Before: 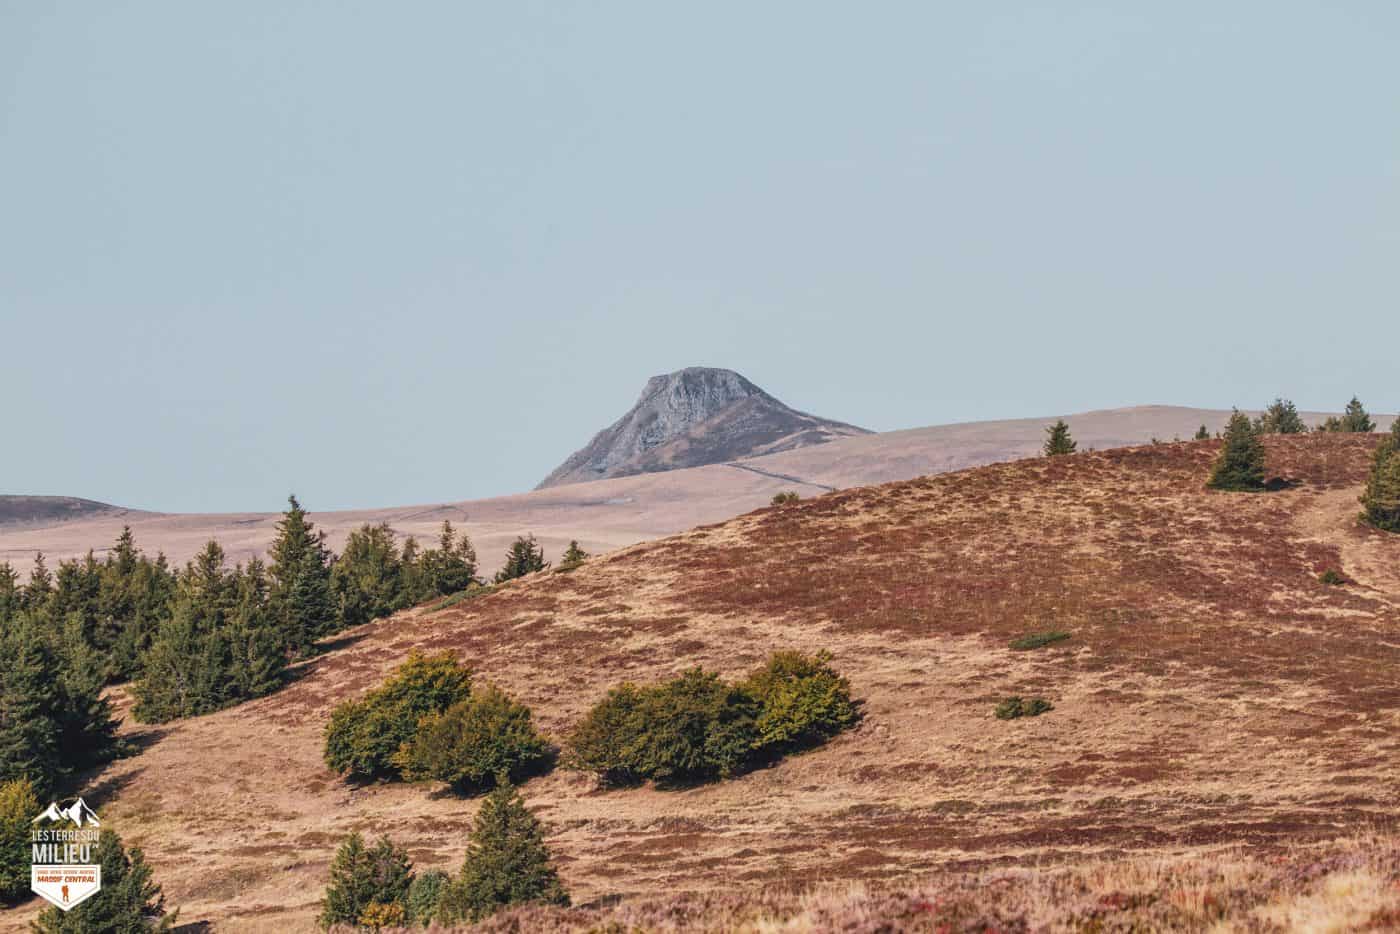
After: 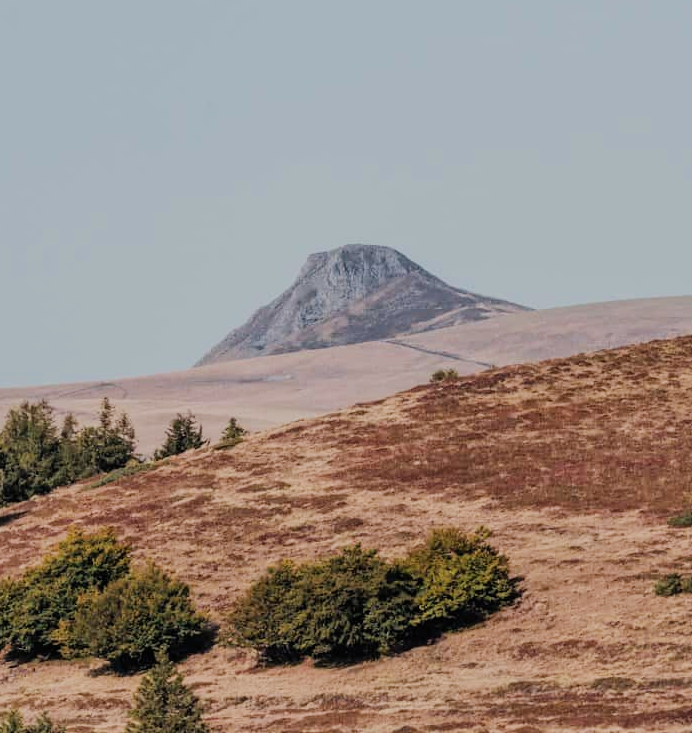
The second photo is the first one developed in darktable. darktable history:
filmic rgb: black relative exposure -9.22 EV, white relative exposure 6.77 EV, hardness 3.07, contrast 1.05
crop and rotate: angle 0.02°, left 24.353%, top 13.219%, right 26.156%, bottom 8.224%
